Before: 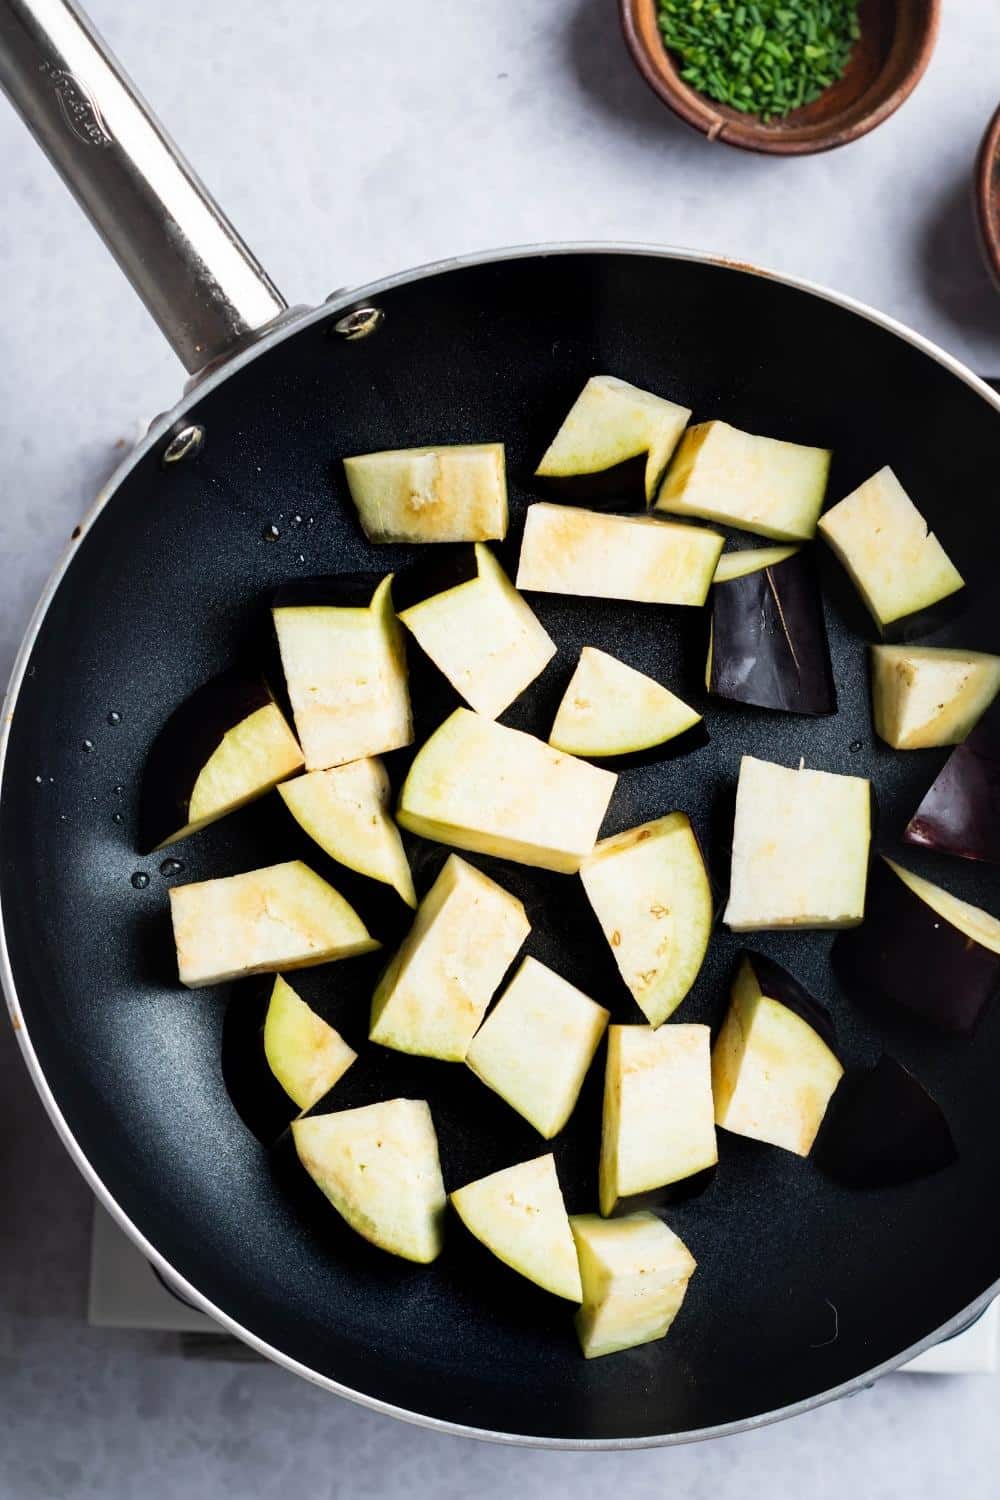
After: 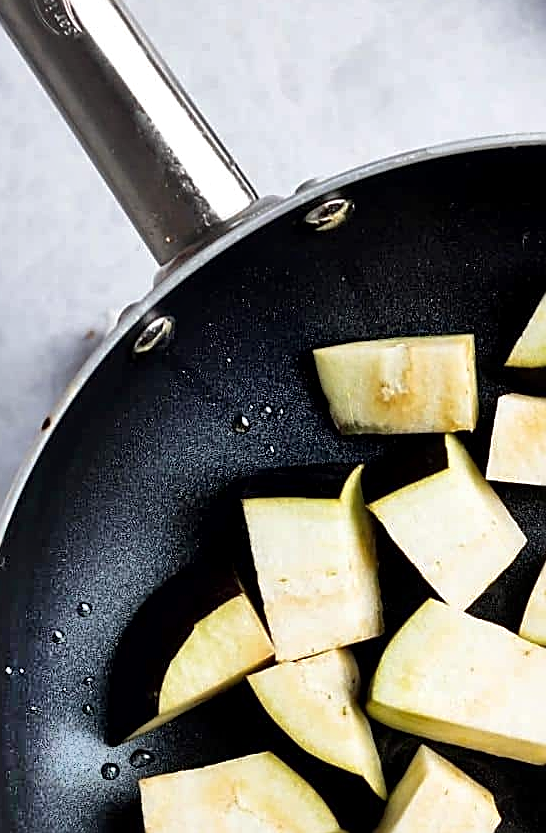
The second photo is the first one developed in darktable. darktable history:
local contrast: mode bilateral grid, contrast 50, coarseness 50, detail 150%, midtone range 0.2
shadows and highlights: shadows 76.82, highlights -26.14, soften with gaussian
crop and rotate: left 3.059%, top 7.383%, right 42.292%, bottom 37.065%
sharpen: amount 0.747
contrast brightness saturation: saturation -0.057
